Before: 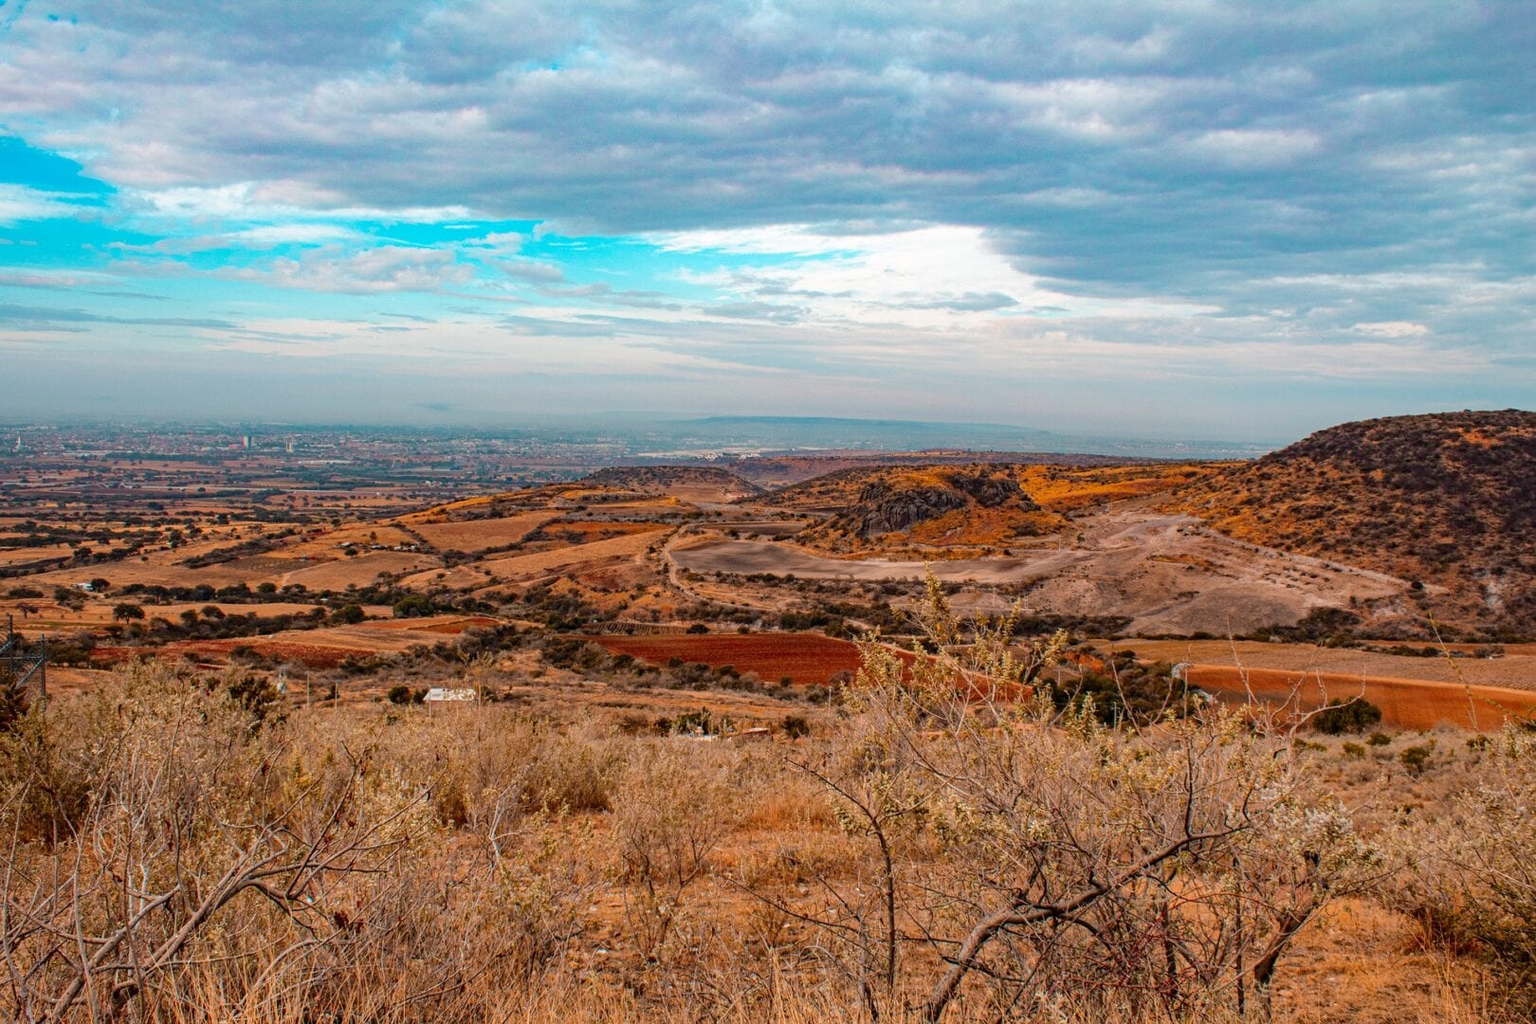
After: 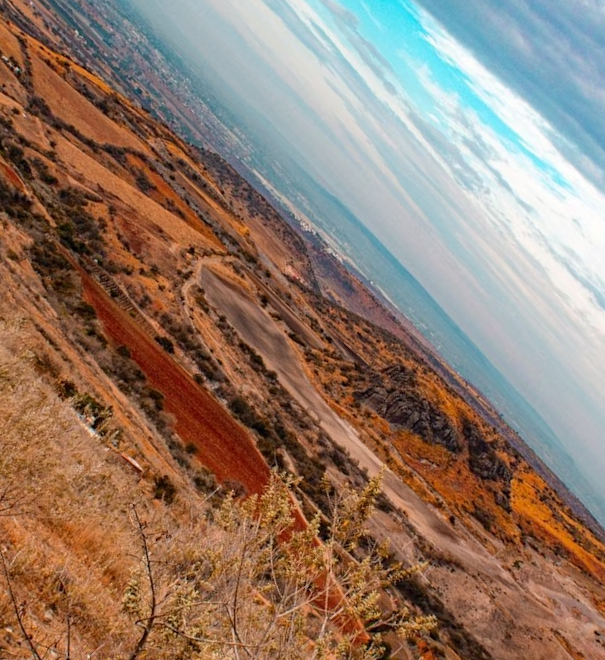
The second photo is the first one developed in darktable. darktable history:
crop and rotate: angle -45.46°, top 16.316%, right 0.987%, bottom 11.745%
